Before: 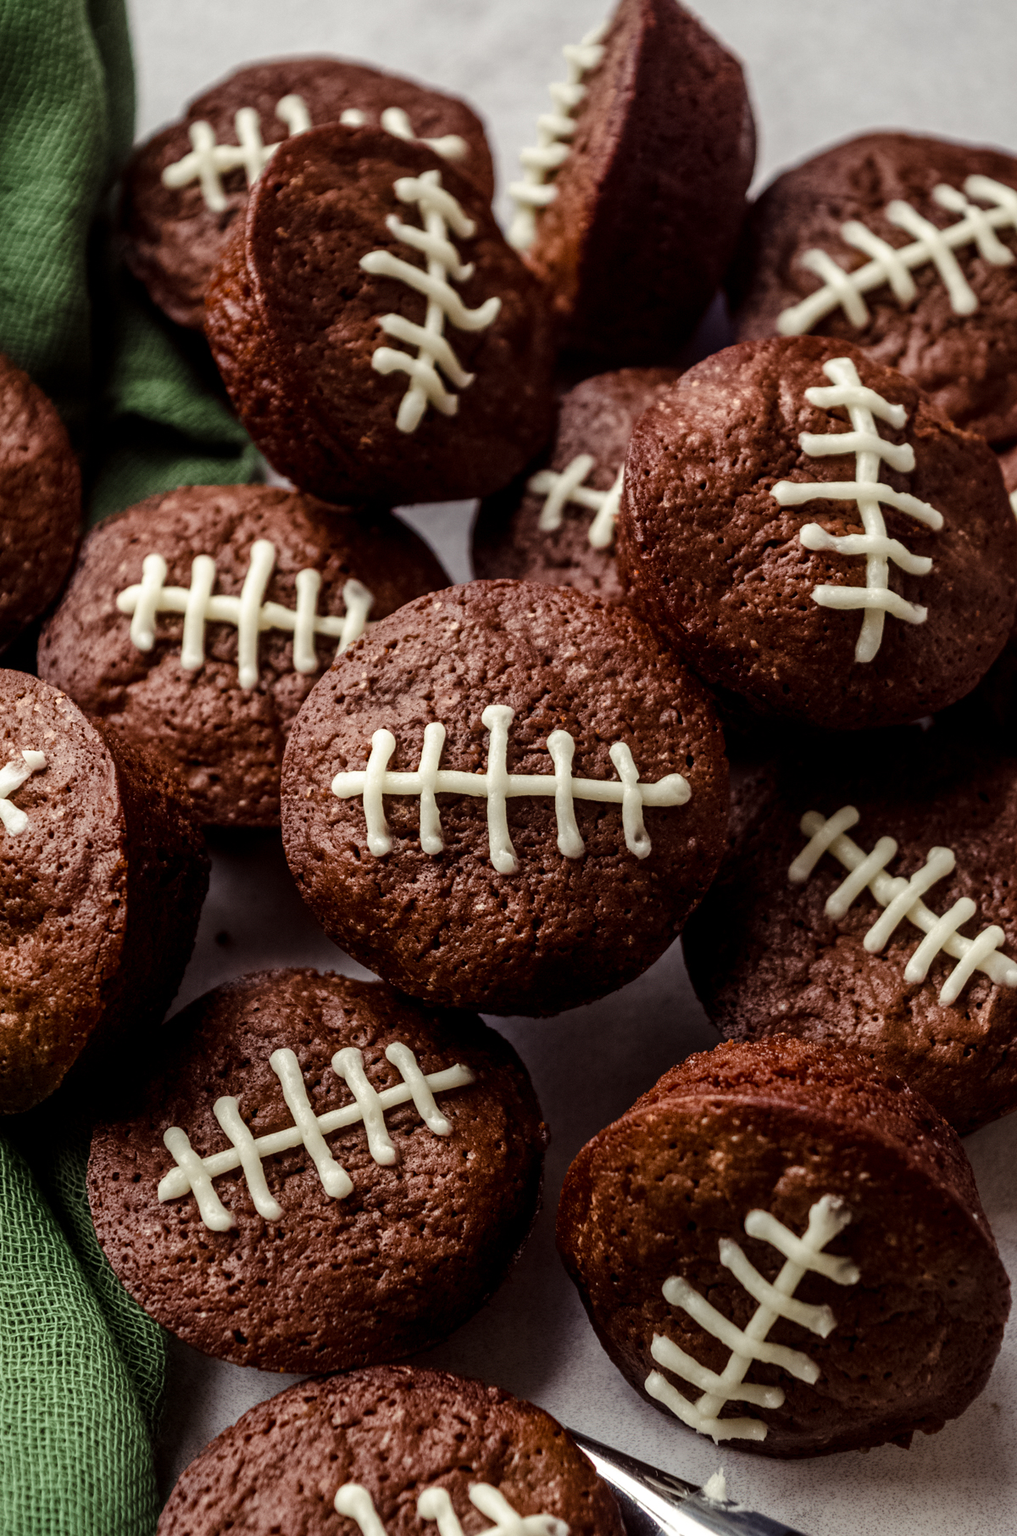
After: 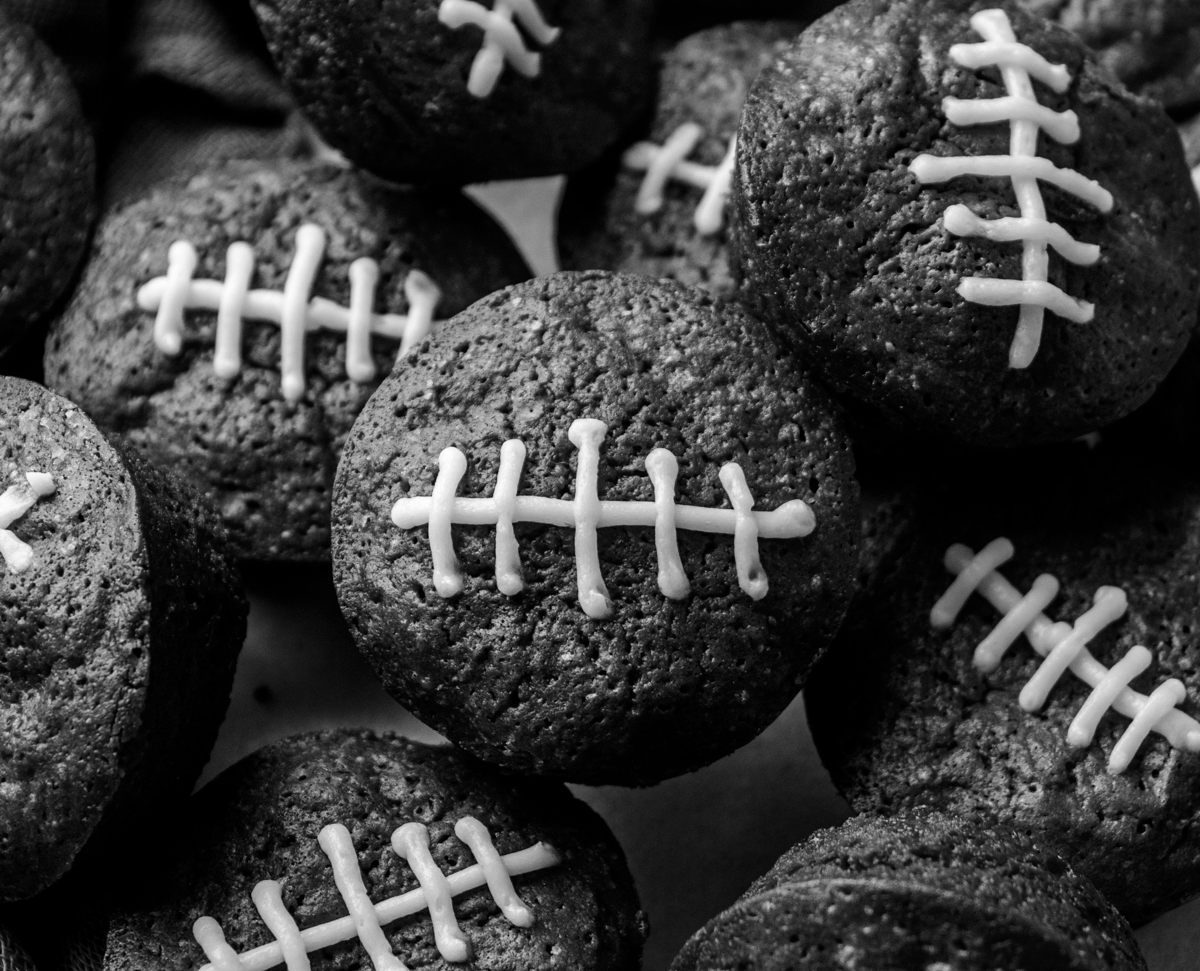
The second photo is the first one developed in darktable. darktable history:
crop and rotate: top 22.843%, bottom 23.563%
color zones: curves: ch0 [(0, 0.613) (0.01, 0.613) (0.245, 0.448) (0.498, 0.529) (0.642, 0.665) (0.879, 0.777) (0.99, 0.613)]; ch1 [(0, 0) (0.143, 0) (0.286, 0) (0.429, 0) (0.571, 0) (0.714, 0) (0.857, 0)]
